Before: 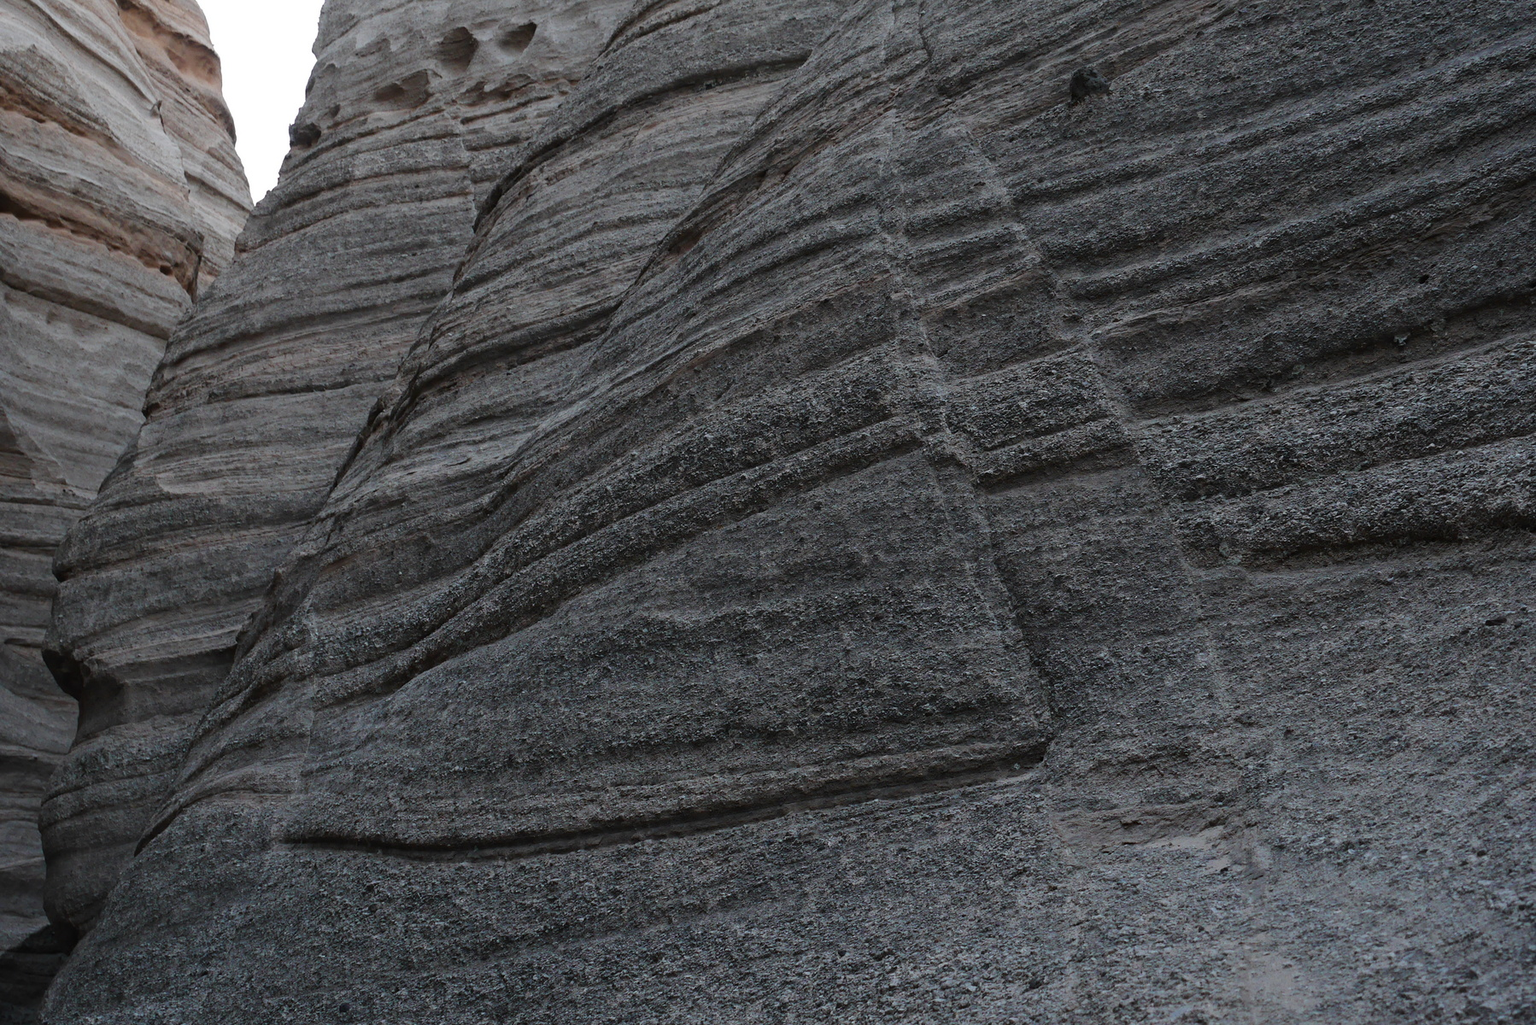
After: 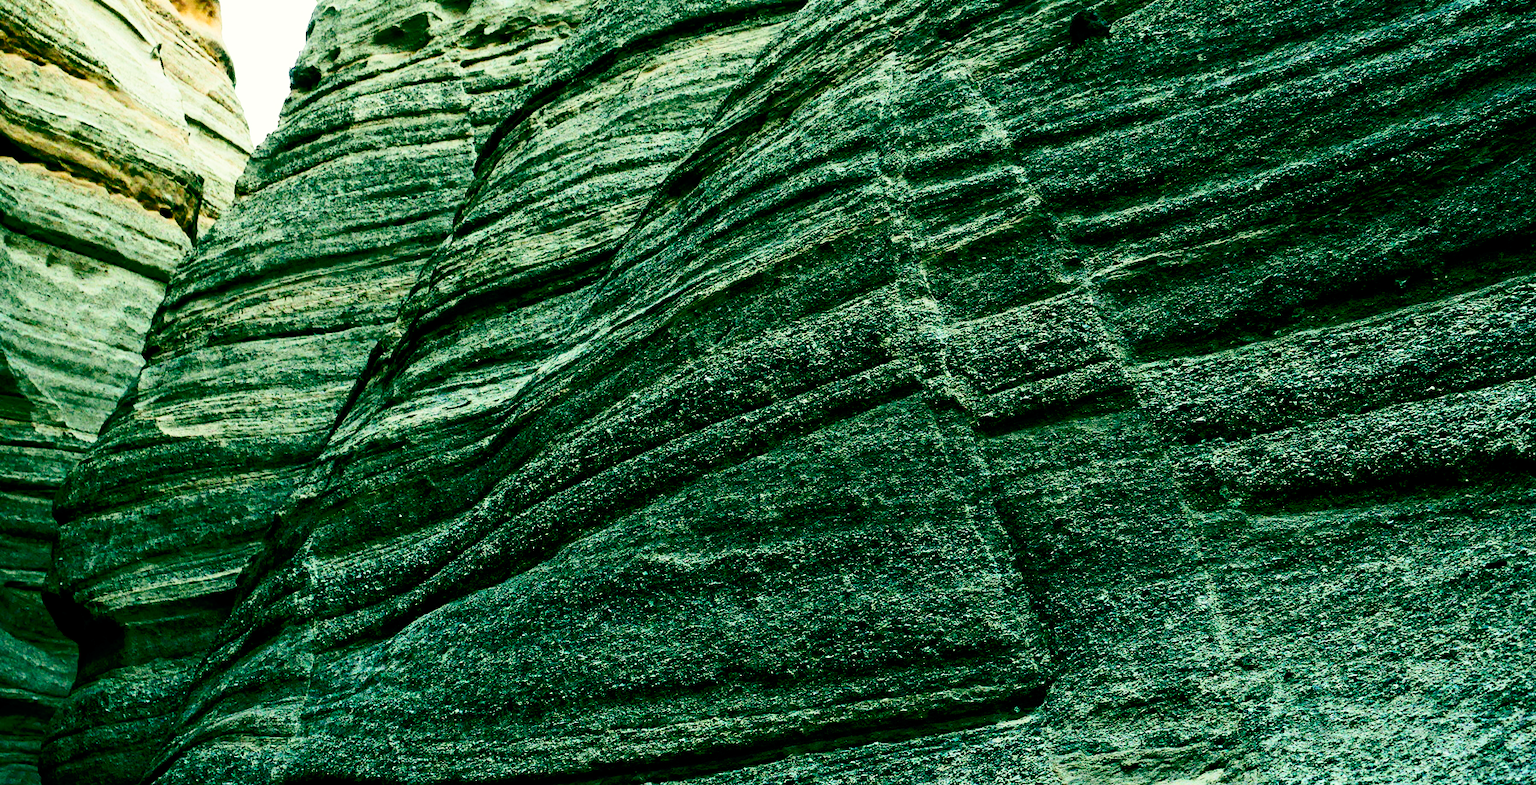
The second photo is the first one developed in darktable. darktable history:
crop: top 5.667%, bottom 17.637%
color balance rgb: shadows lift › luminance -9.41%, highlights gain › luminance 17.6%, global offset › luminance -1.45%, perceptual saturation grading › highlights -17.77%, perceptual saturation grading › mid-tones 33.1%, perceptual saturation grading › shadows 50.52%, global vibrance 24.22%
color balance: lift [1.005, 0.99, 1.007, 1.01], gamma [1, 1.034, 1.032, 0.966], gain [0.873, 1.055, 1.067, 0.933]
base curve: curves: ch0 [(0, 0) (0, 0.001) (0.001, 0.001) (0.004, 0.002) (0.007, 0.004) (0.015, 0.013) (0.033, 0.045) (0.052, 0.096) (0.075, 0.17) (0.099, 0.241) (0.163, 0.42) (0.219, 0.55) (0.259, 0.616) (0.327, 0.722) (0.365, 0.765) (0.522, 0.873) (0.547, 0.881) (0.689, 0.919) (0.826, 0.952) (1, 1)], preserve colors none
exposure: compensate highlight preservation false
contrast brightness saturation: contrast 0.4, brightness 0.05, saturation 0.25
